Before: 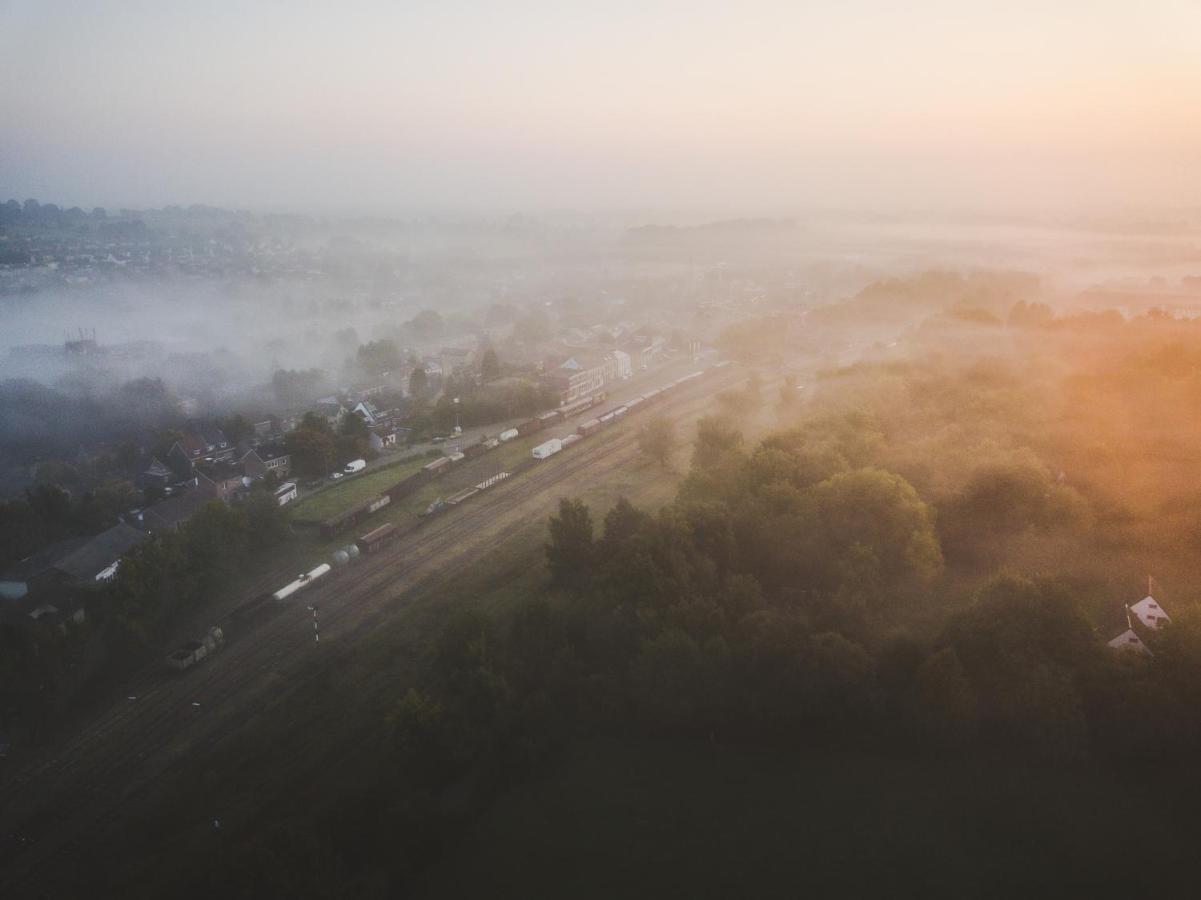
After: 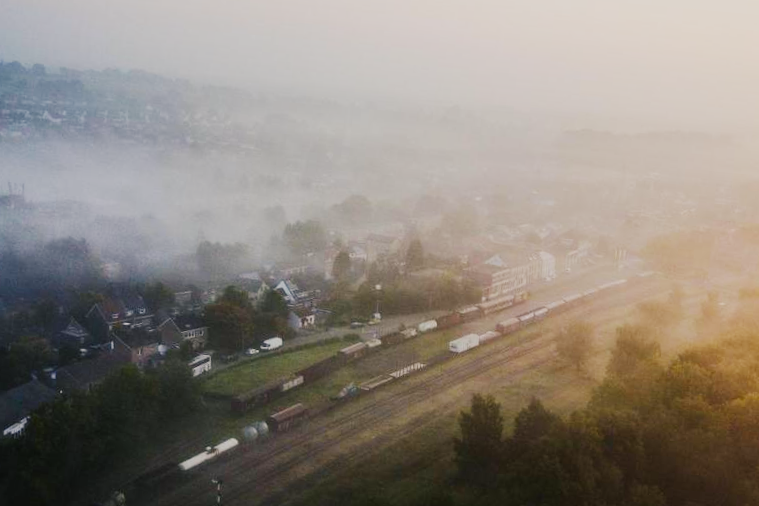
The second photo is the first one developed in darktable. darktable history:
color balance rgb: shadows lift › chroma 2%, shadows lift › hue 217.2°, power › hue 60°, highlights gain › chroma 1%, highlights gain › hue 69.6°, global offset › luminance -0.5%, perceptual saturation grading › global saturation 15%, global vibrance 15%
crop and rotate: angle -4.99°, left 2.122%, top 6.945%, right 27.566%, bottom 30.519%
sigmoid: contrast 1.69, skew -0.23, preserve hue 0%, red attenuation 0.1, red rotation 0.035, green attenuation 0.1, green rotation -0.017, blue attenuation 0.15, blue rotation -0.052, base primaries Rec2020
